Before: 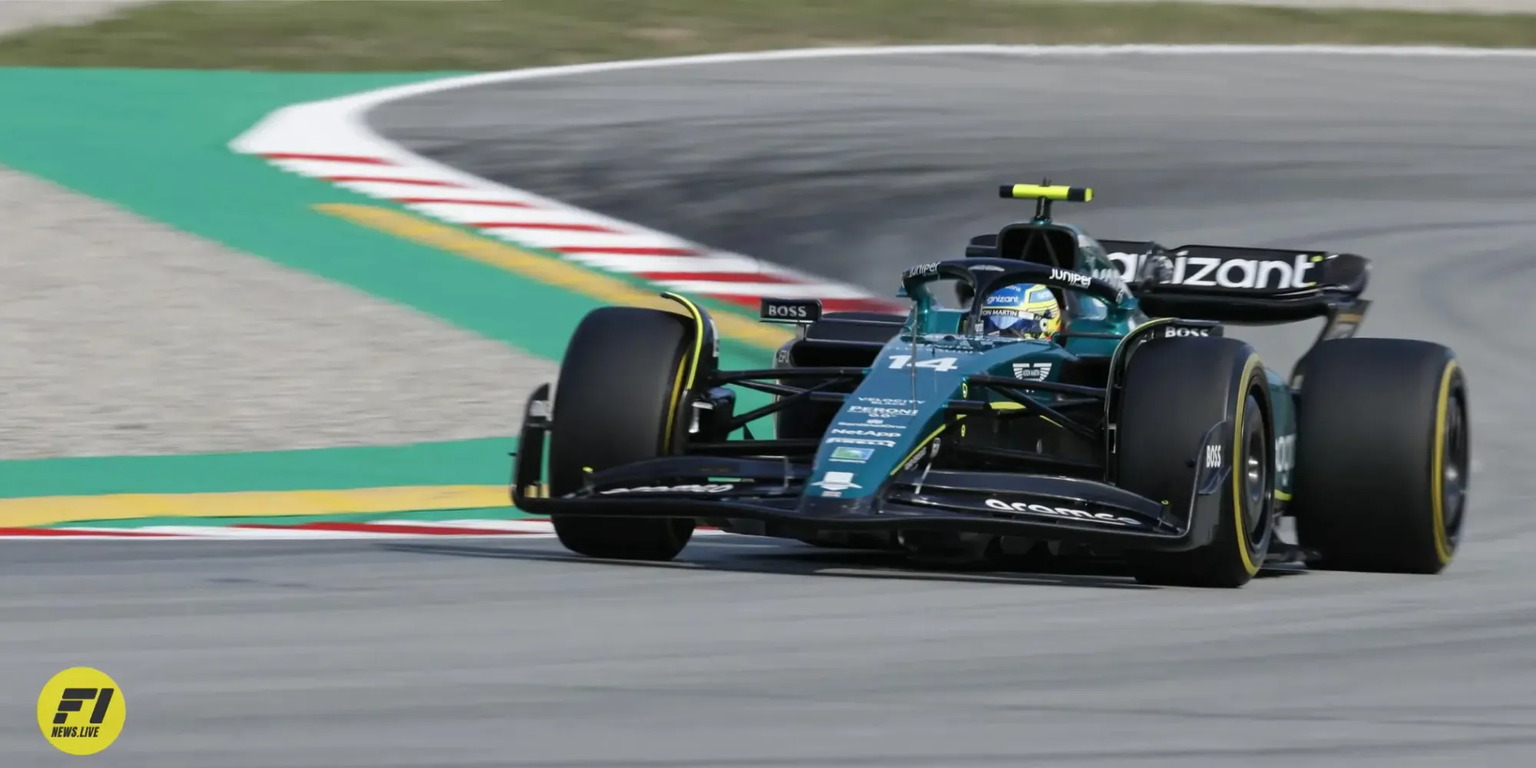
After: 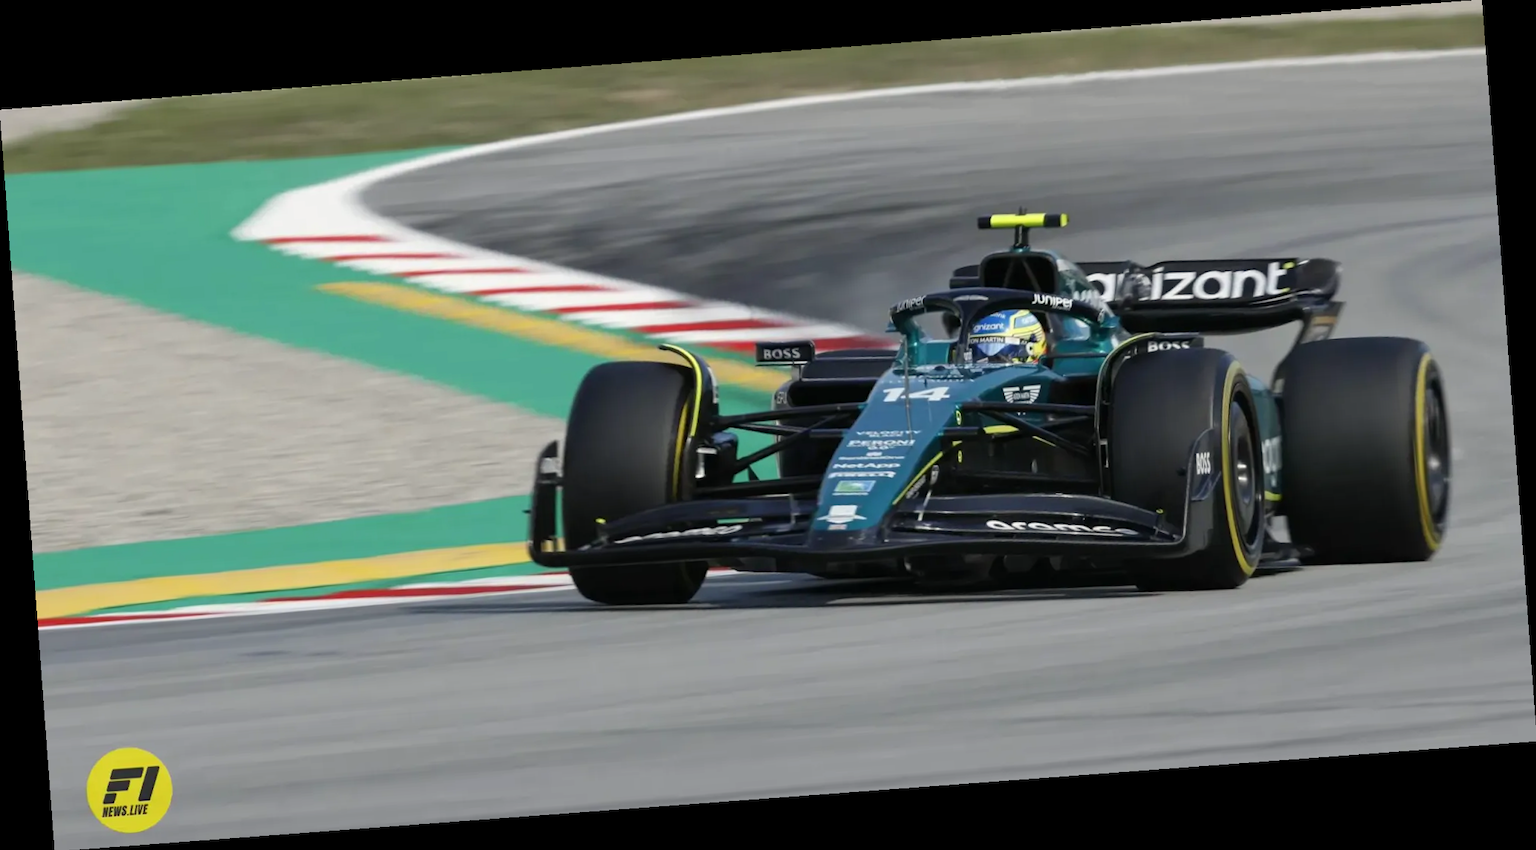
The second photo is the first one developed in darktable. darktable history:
rotate and perspective: rotation -4.25°, automatic cropping off
color correction: highlights b* 3
